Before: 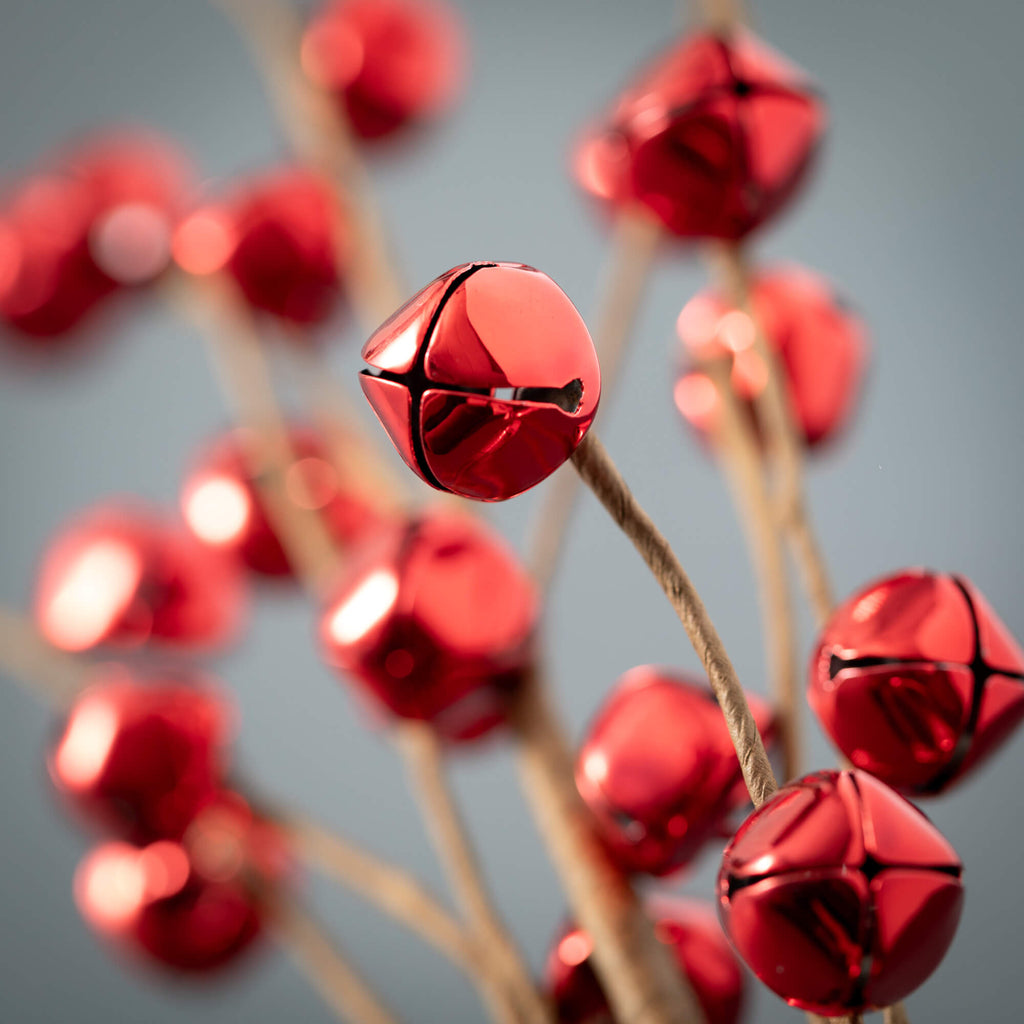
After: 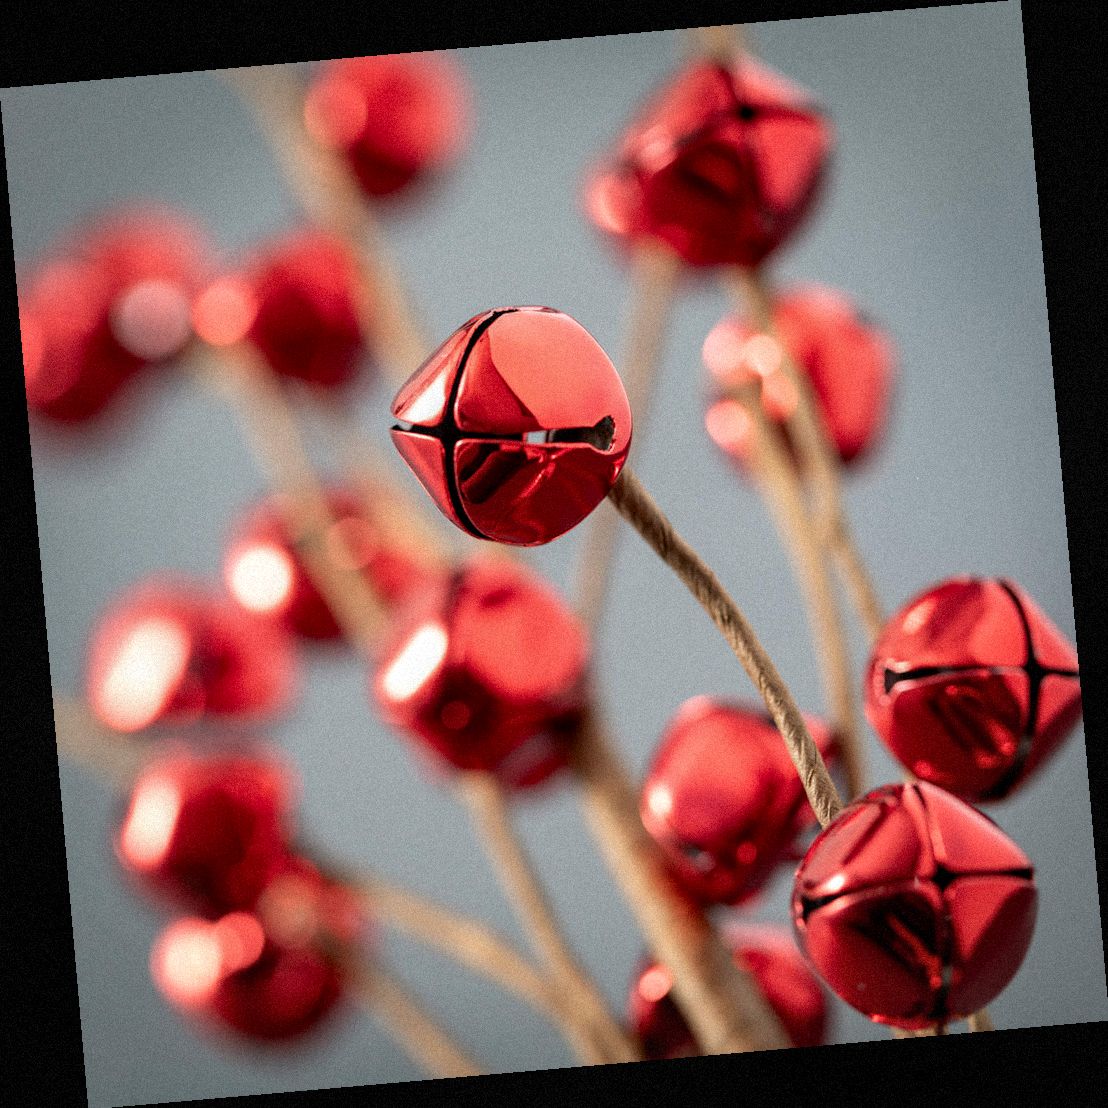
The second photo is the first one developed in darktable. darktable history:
rotate and perspective: rotation -4.98°, automatic cropping off
local contrast: on, module defaults
grain: mid-tones bias 0%
